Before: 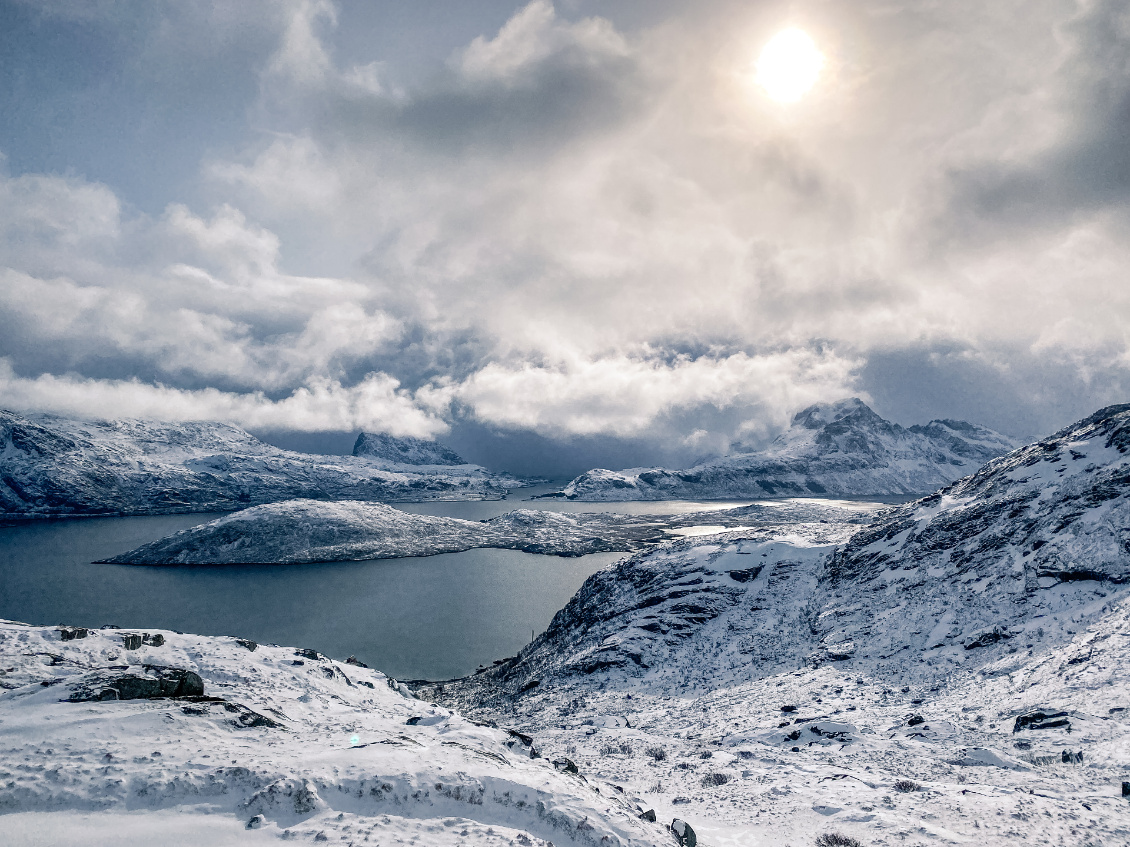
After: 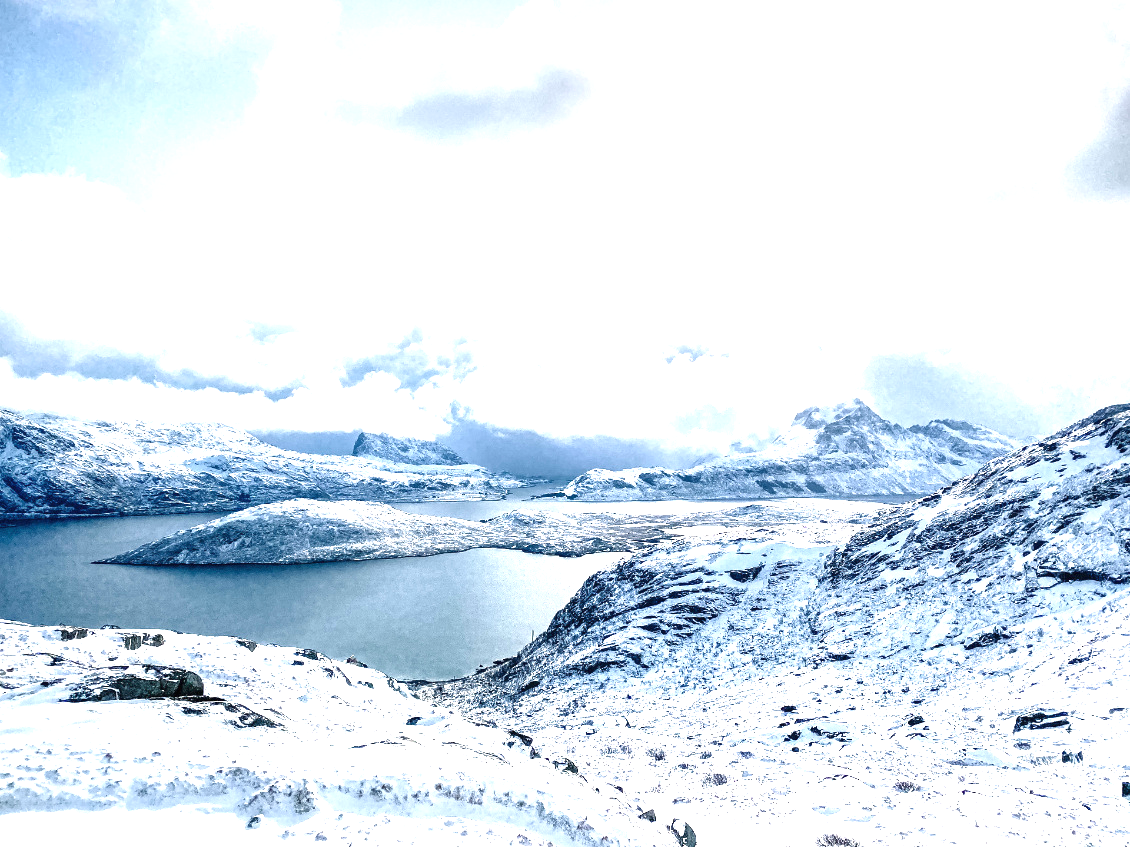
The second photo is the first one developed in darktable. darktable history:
exposure: black level correction 0, exposure 1.878 EV, compensate highlight preservation false
